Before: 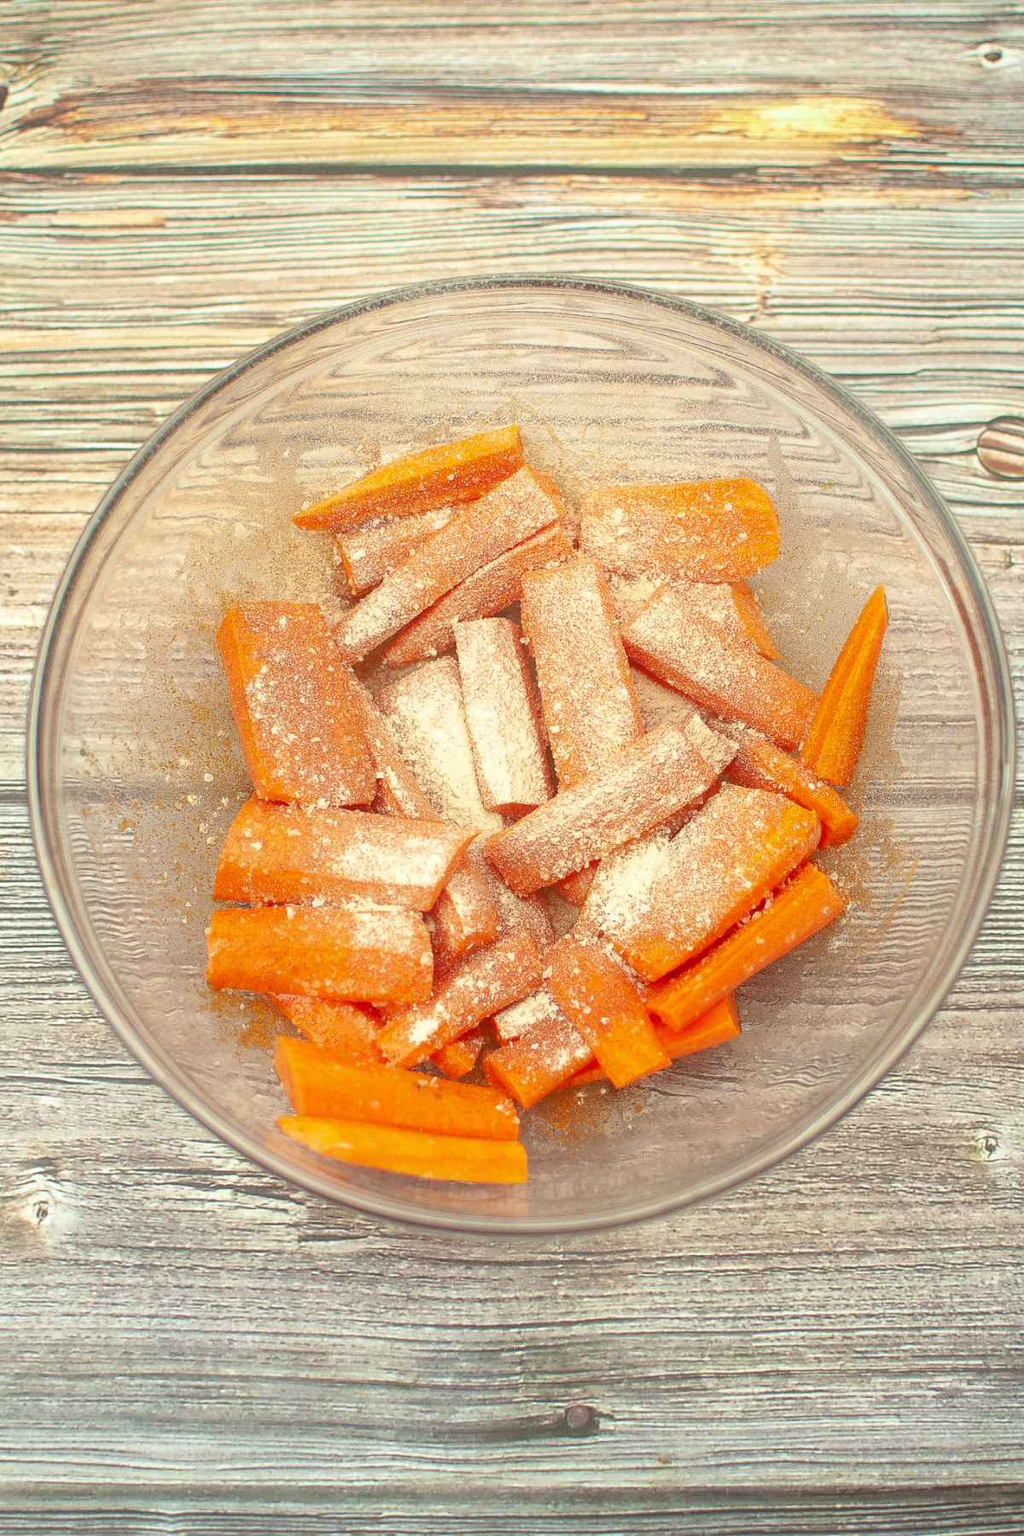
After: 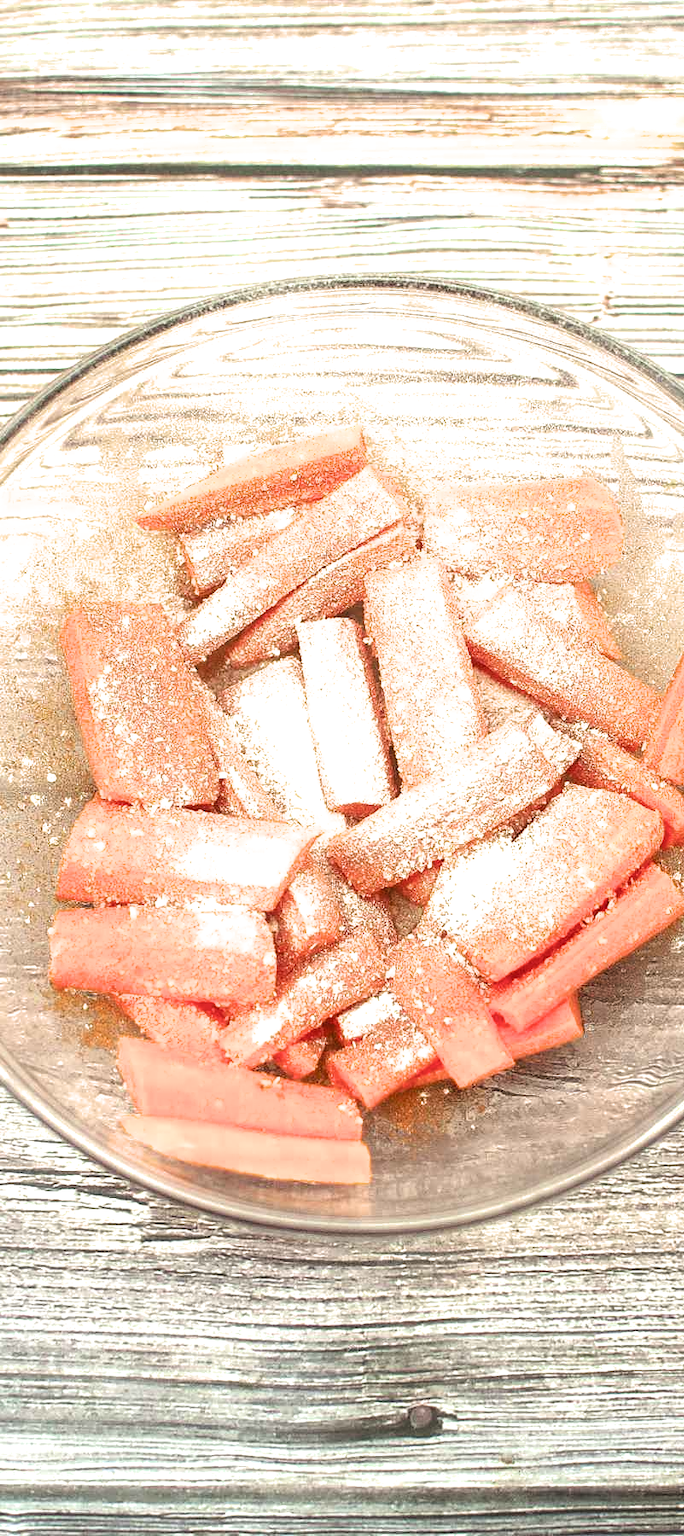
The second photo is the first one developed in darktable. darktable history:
filmic rgb: black relative exposure -8.27 EV, white relative exposure 2.21 EV, hardness 7.15, latitude 85.13%, contrast 1.681, highlights saturation mix -3.24%, shadows ↔ highlights balance -2.48%, color science v6 (2022)
crop: left 15.395%, right 17.738%
